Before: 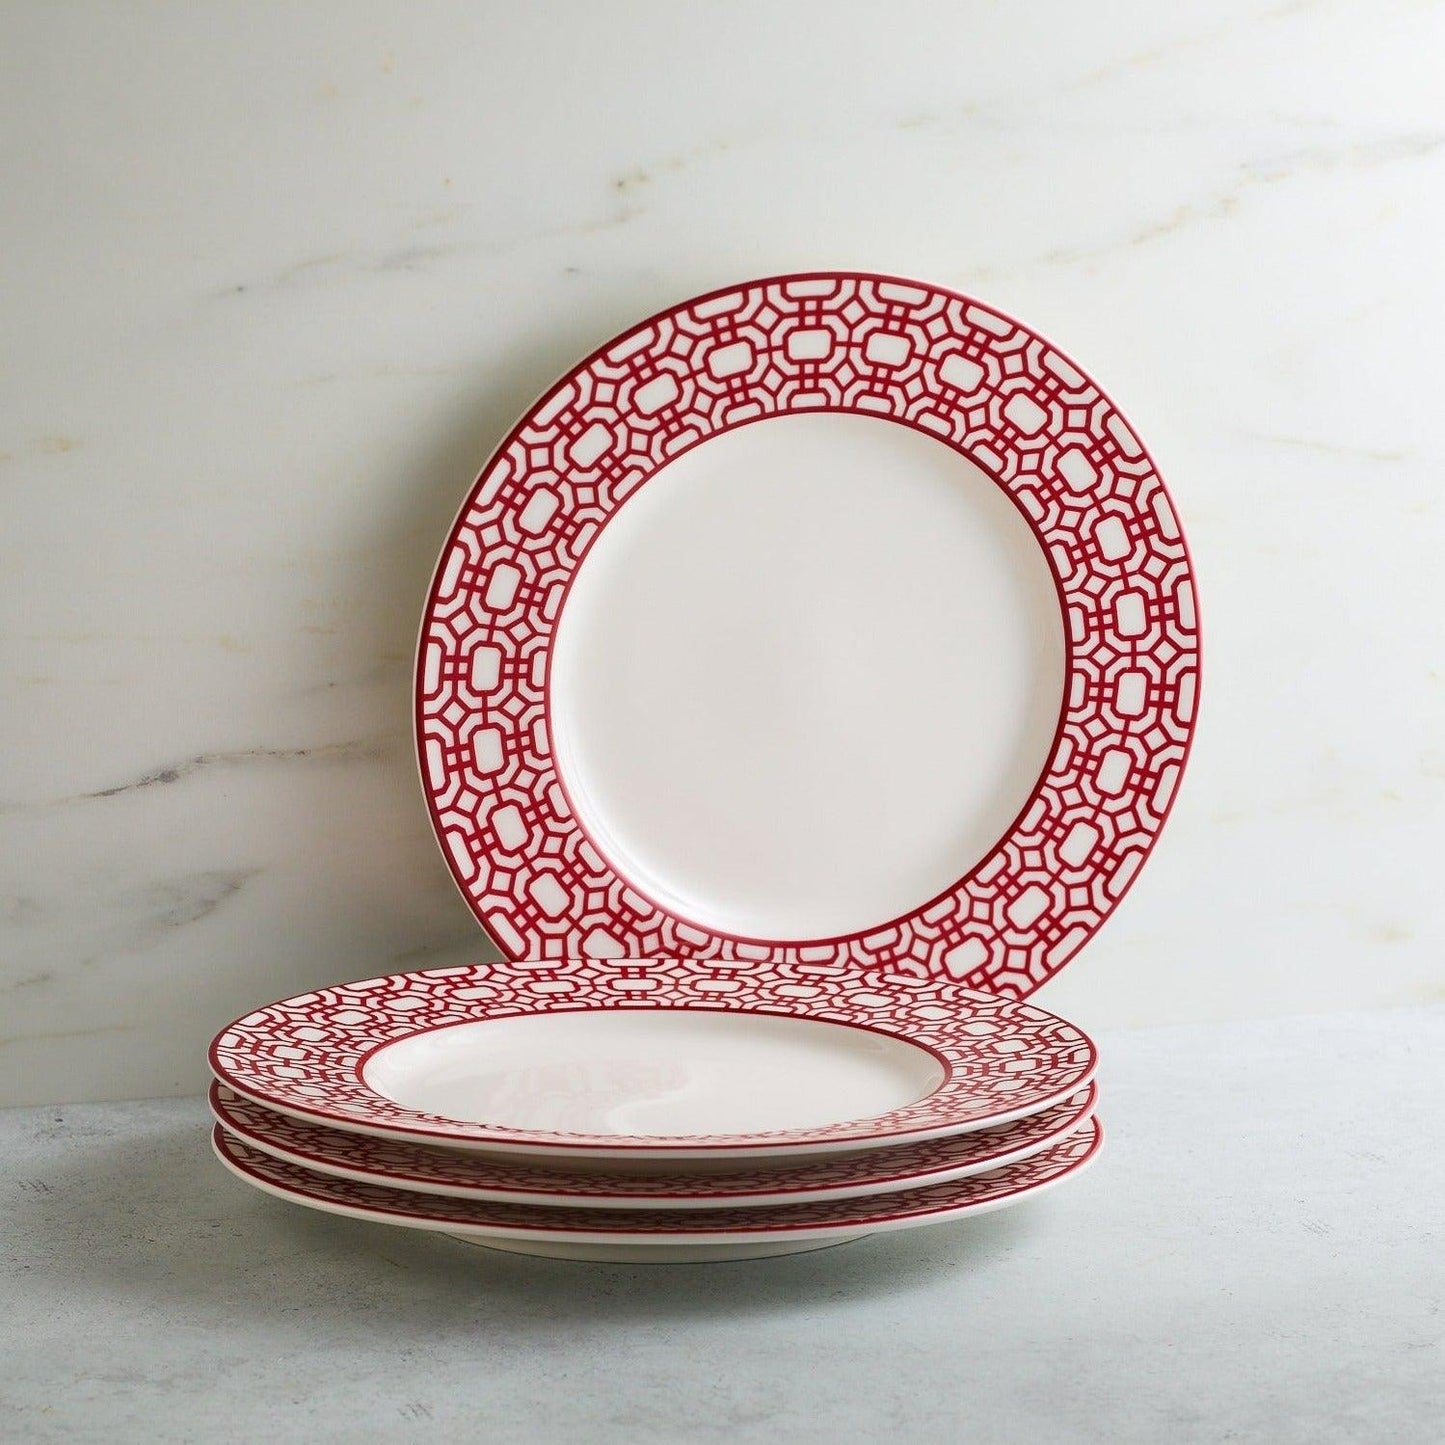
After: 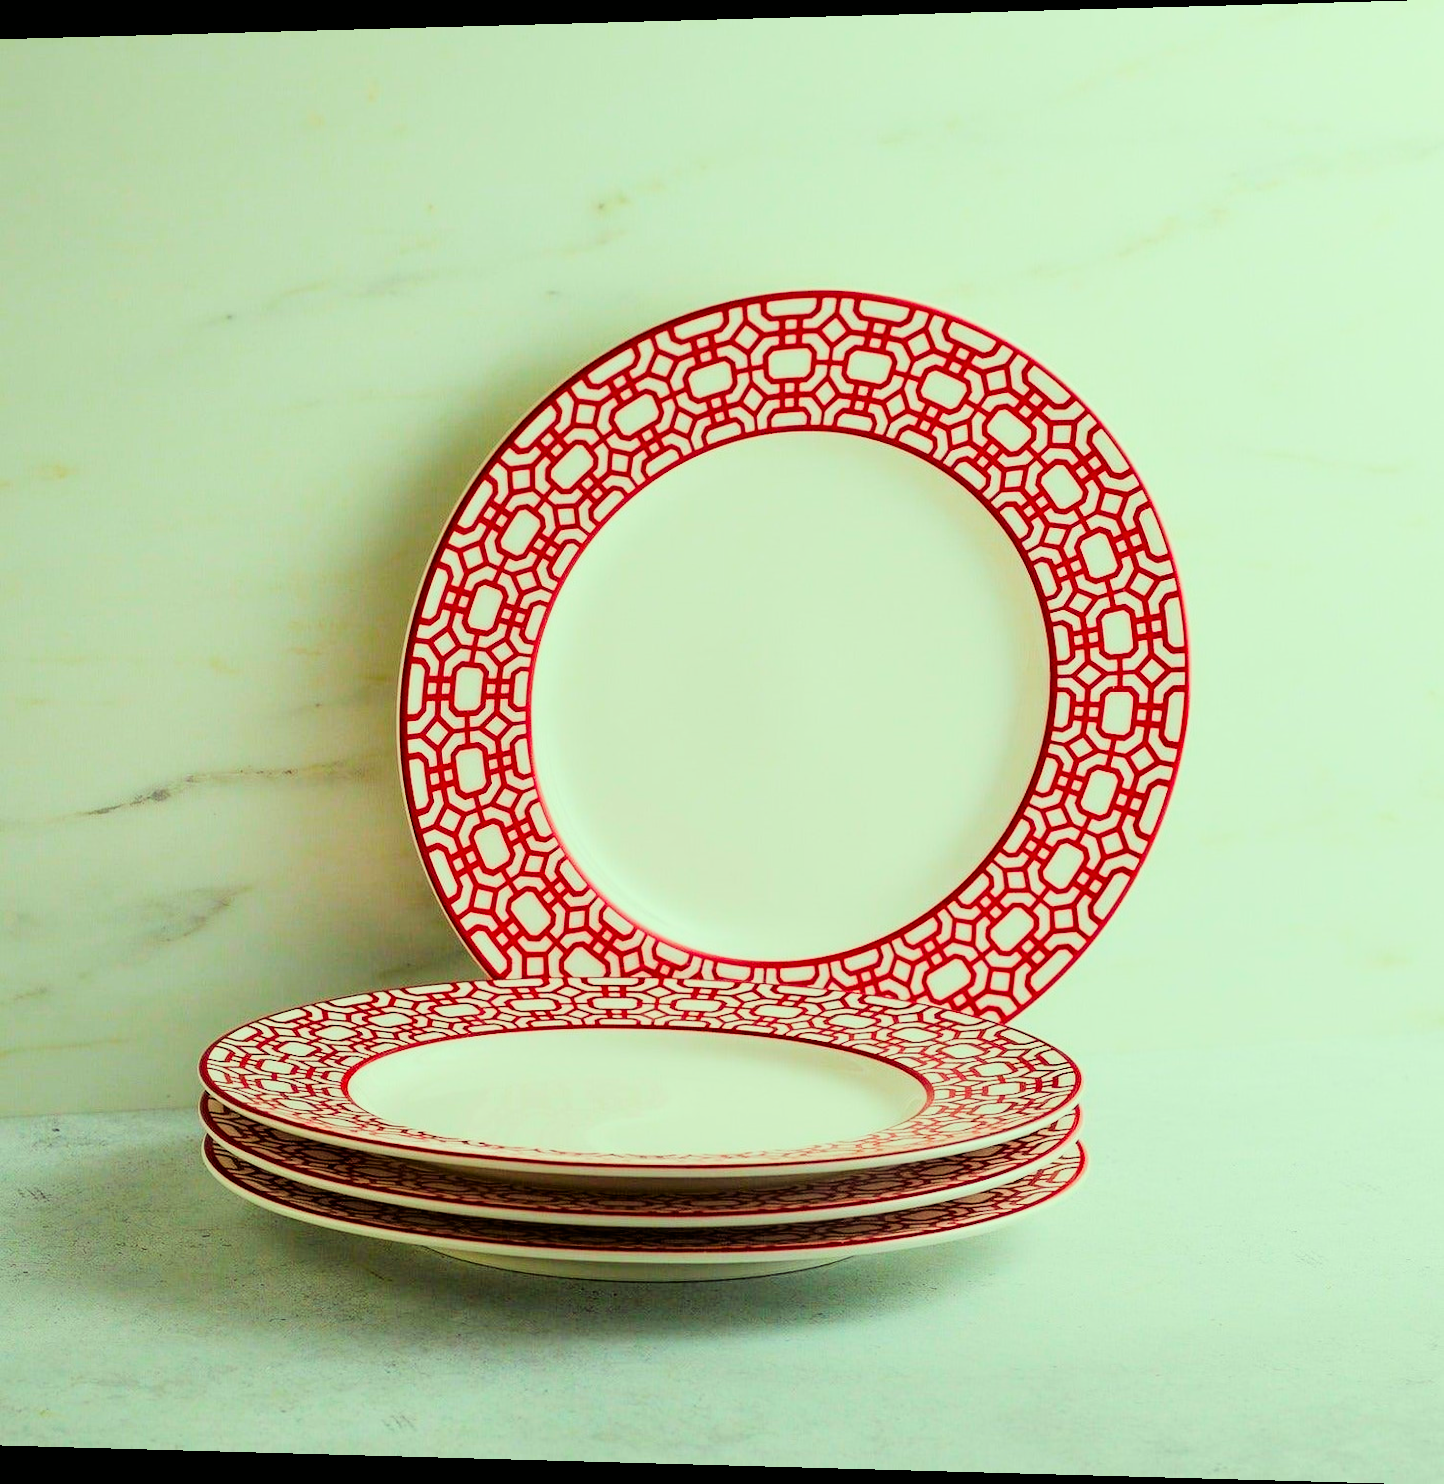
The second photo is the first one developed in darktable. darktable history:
exposure: exposure 0.493 EV, compensate highlight preservation false
color correction: highlights a* -10.77, highlights b* 9.8, saturation 1.72
rotate and perspective: lens shift (horizontal) -0.055, automatic cropping off
filmic rgb: black relative exposure -5 EV, hardness 2.88, contrast 1.3, highlights saturation mix -30%
